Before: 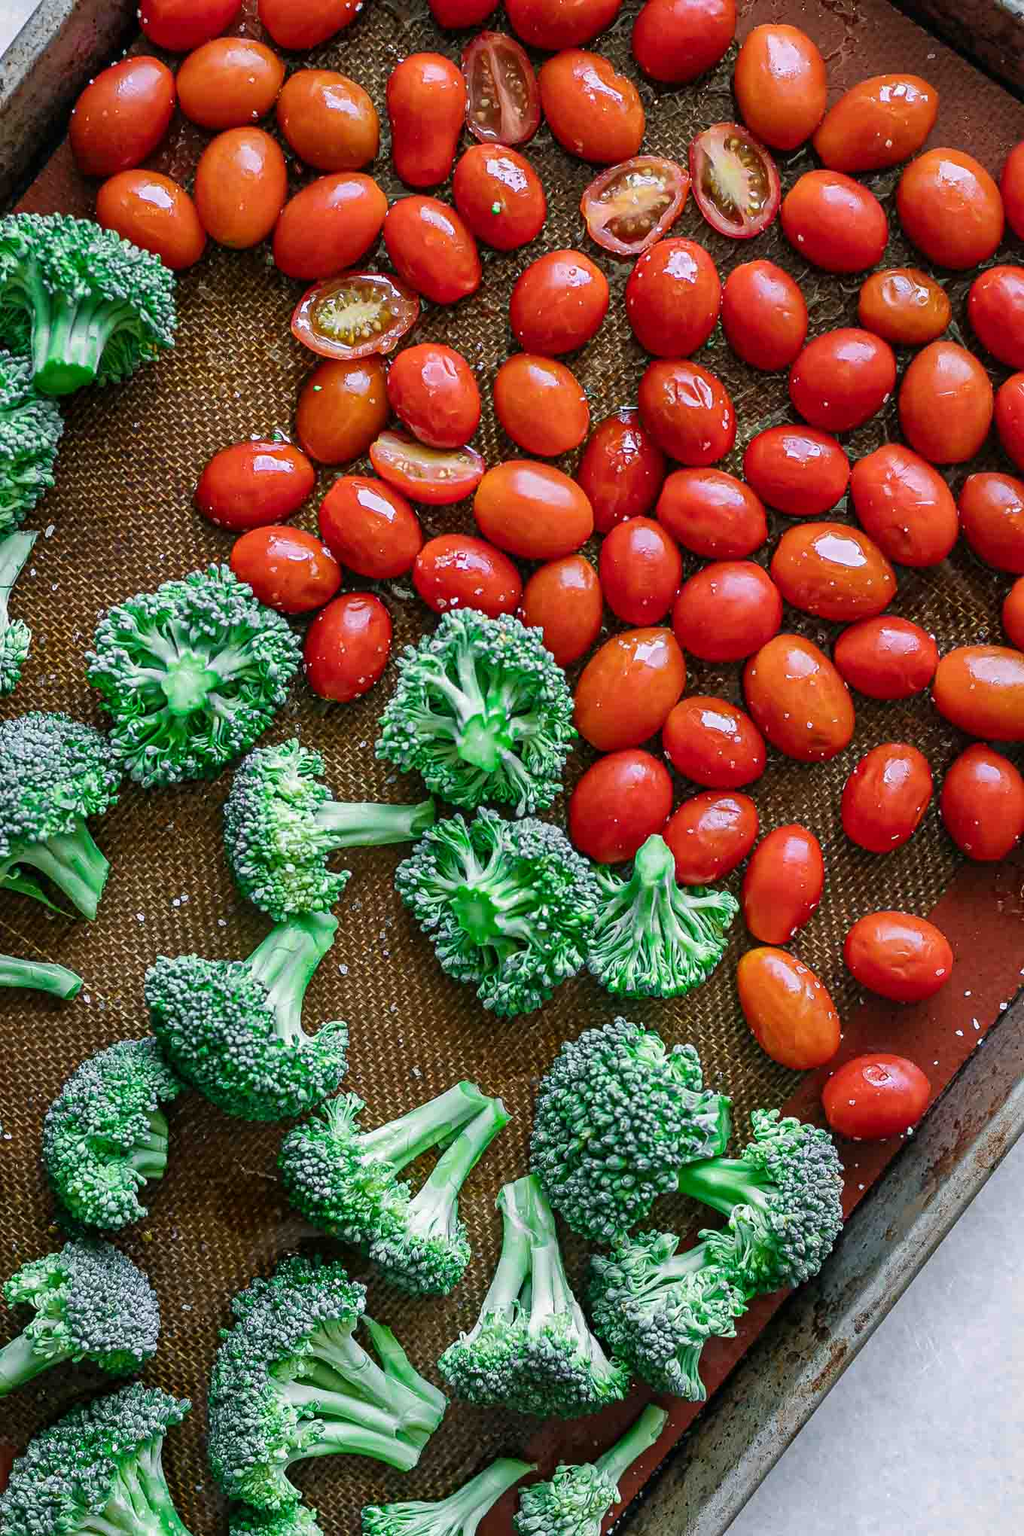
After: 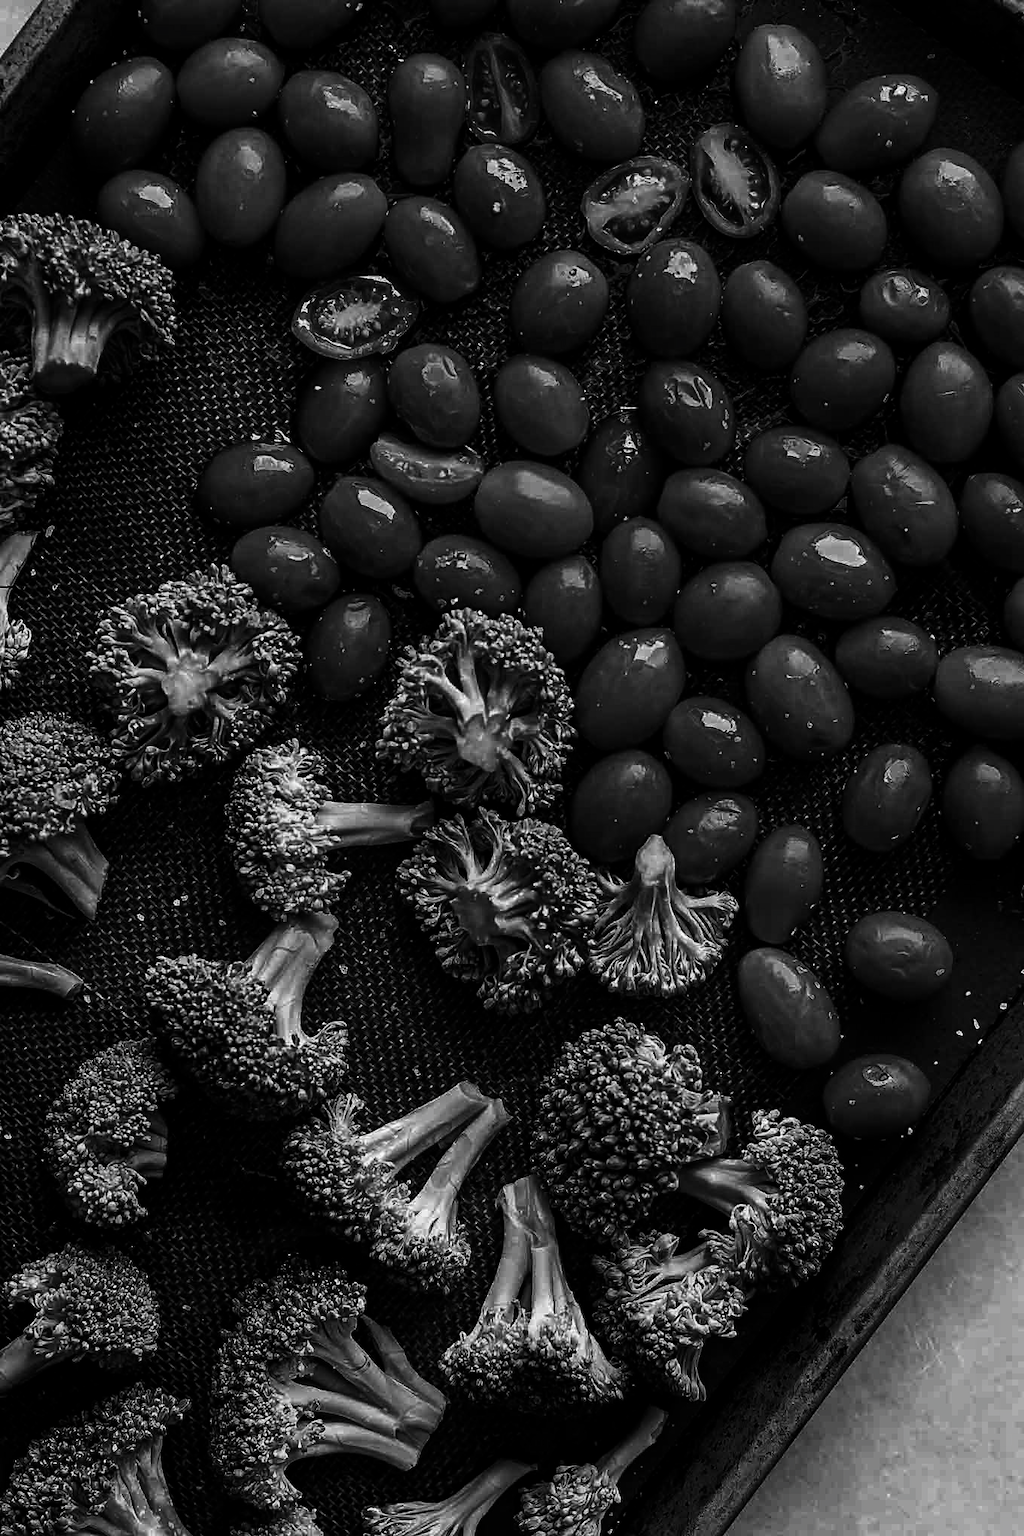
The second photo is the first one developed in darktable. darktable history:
white balance: red 0.986, blue 1.01
contrast brightness saturation: contrast 0.02, brightness -1, saturation -1
color correction: highlights a* 0.003, highlights b* -0.283
